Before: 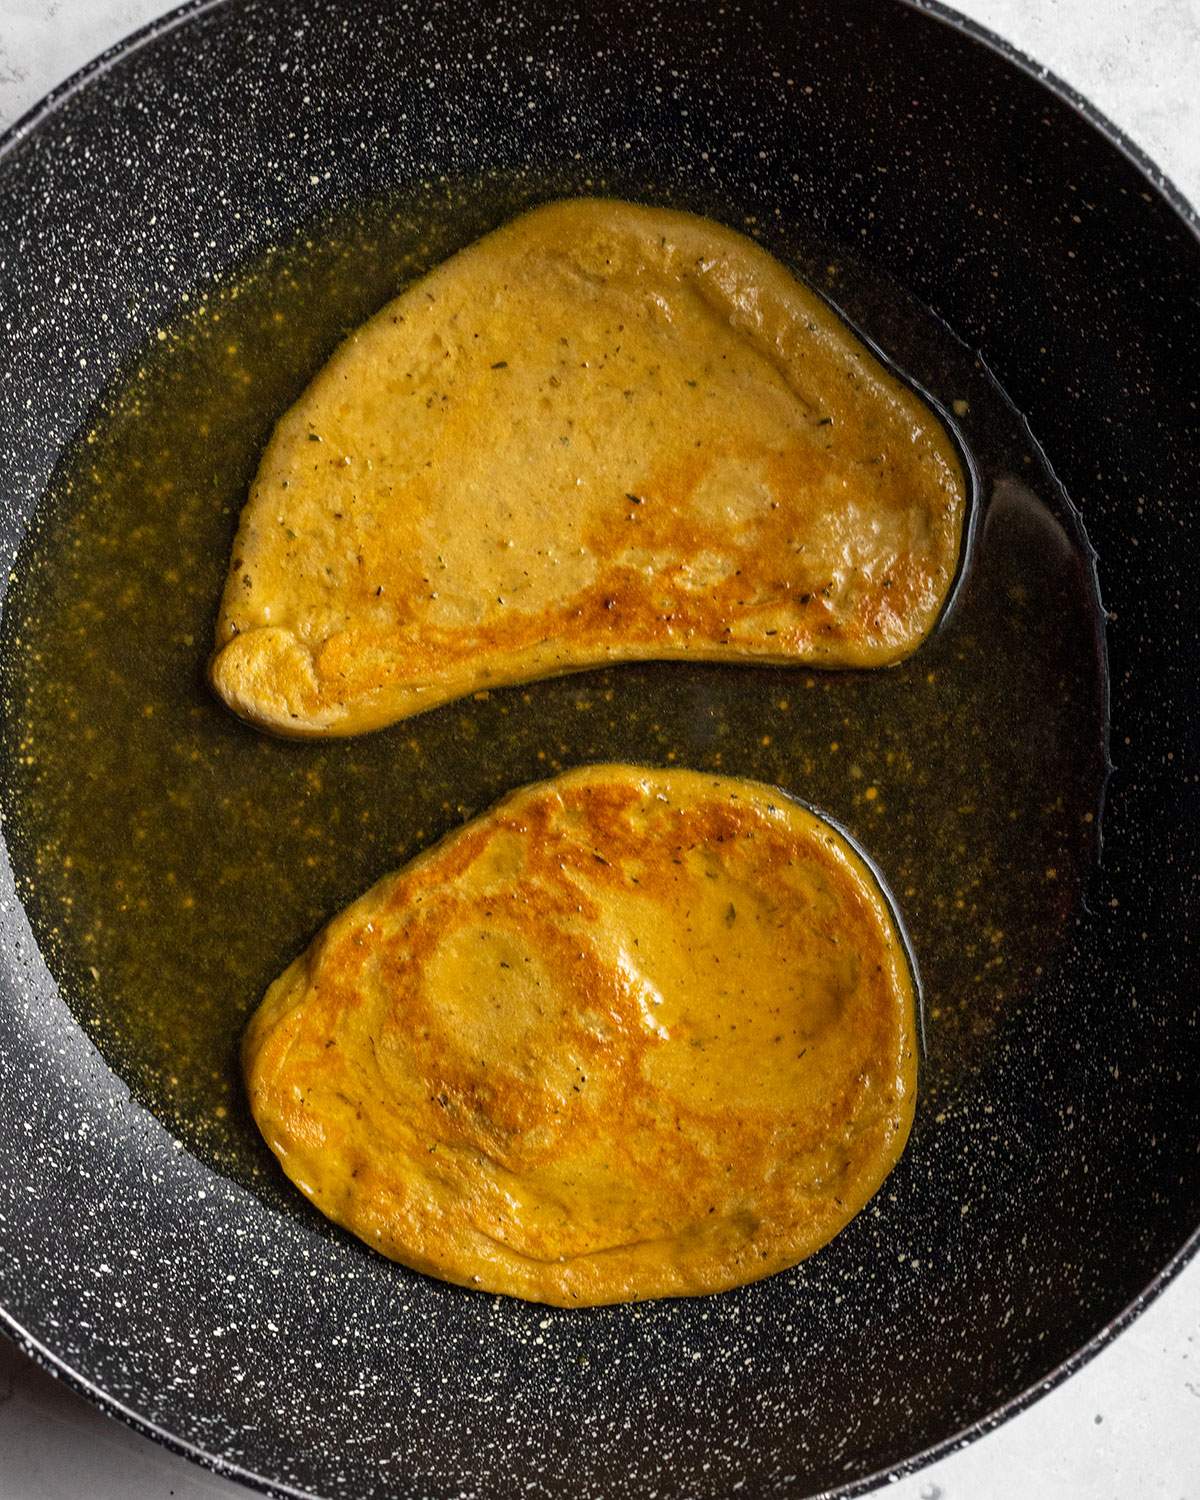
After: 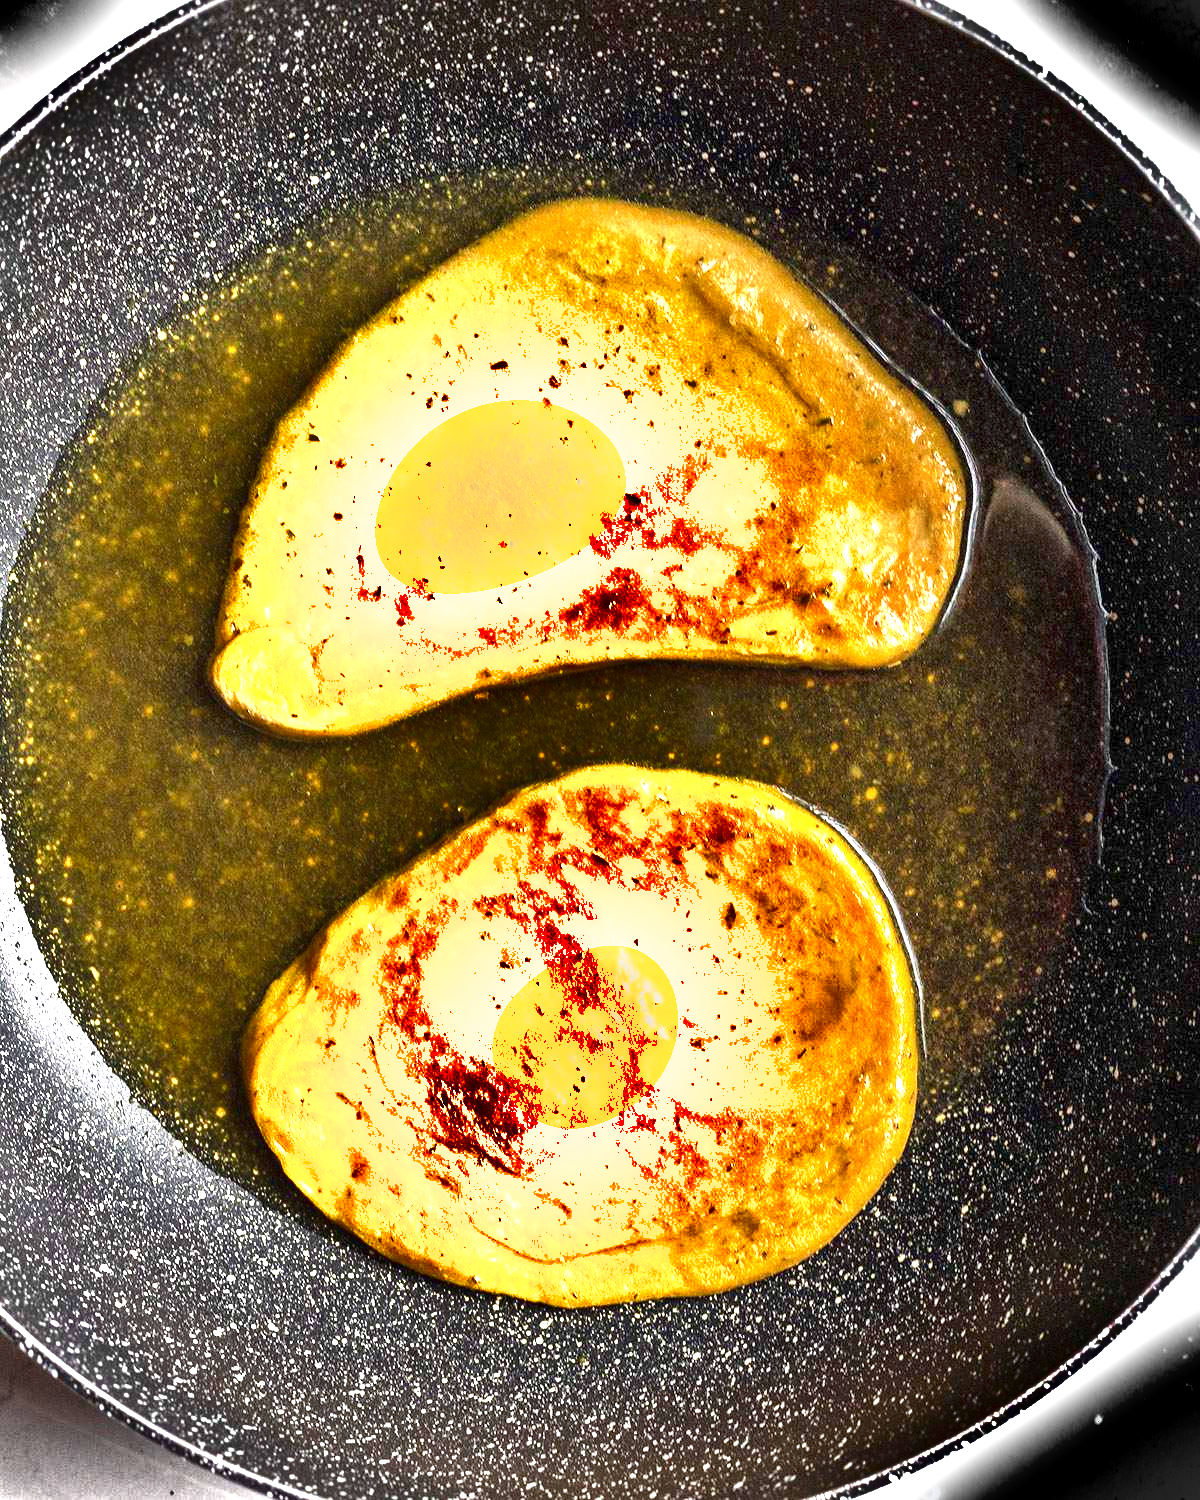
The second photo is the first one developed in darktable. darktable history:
shadows and highlights: shadows 20.85, highlights -81.93, soften with gaussian
exposure: exposure 2.052 EV, compensate exposure bias true, compensate highlight preservation false
